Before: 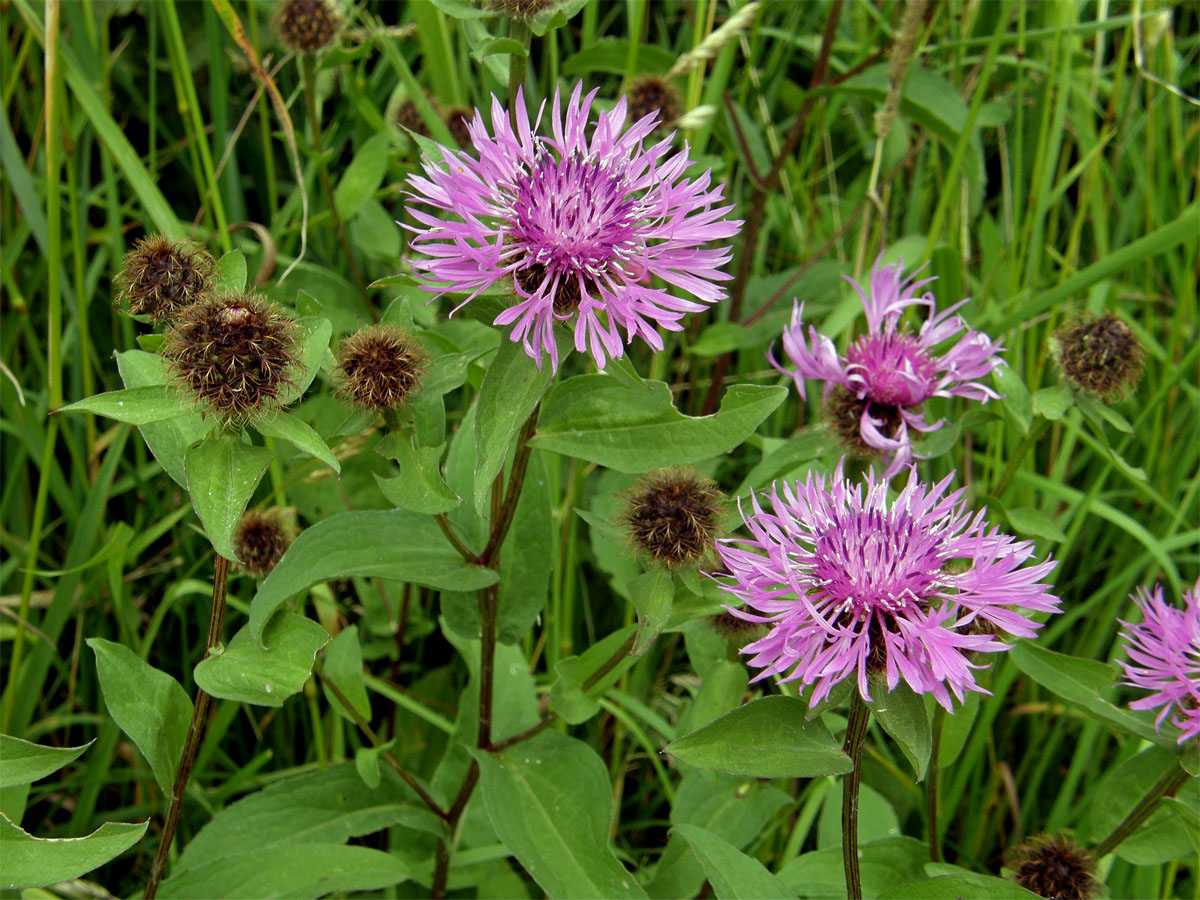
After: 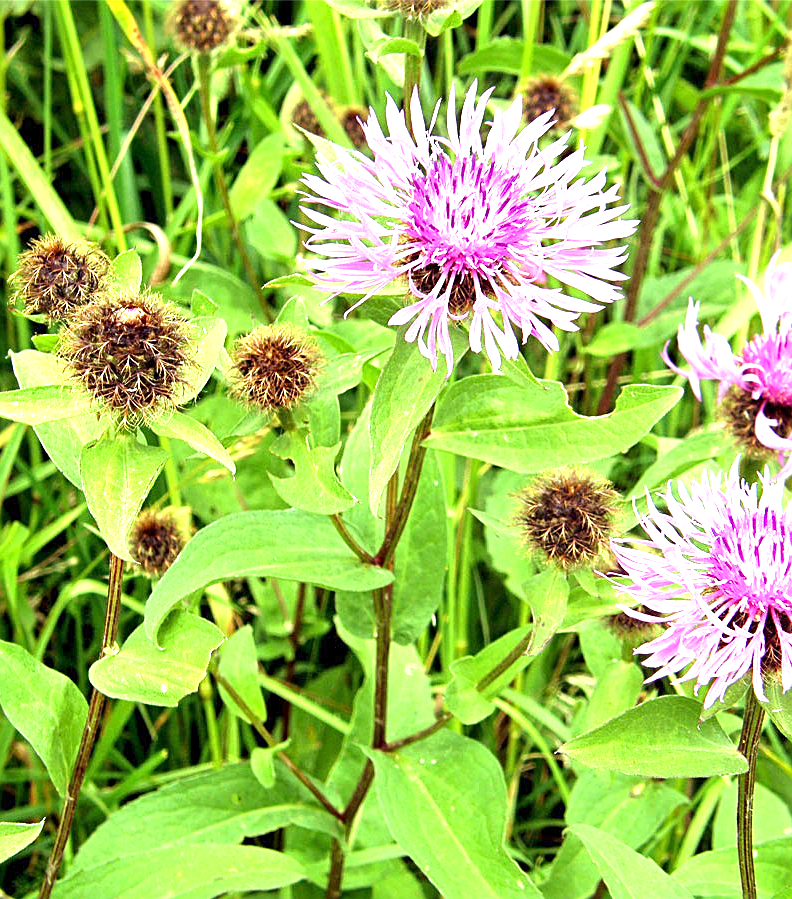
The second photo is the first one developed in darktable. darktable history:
crop and rotate: left 8.778%, right 25.142%
exposure: exposure 2.219 EV, compensate highlight preservation false
sharpen: on, module defaults
tone equalizer: edges refinement/feathering 500, mask exposure compensation -1.57 EV, preserve details no
